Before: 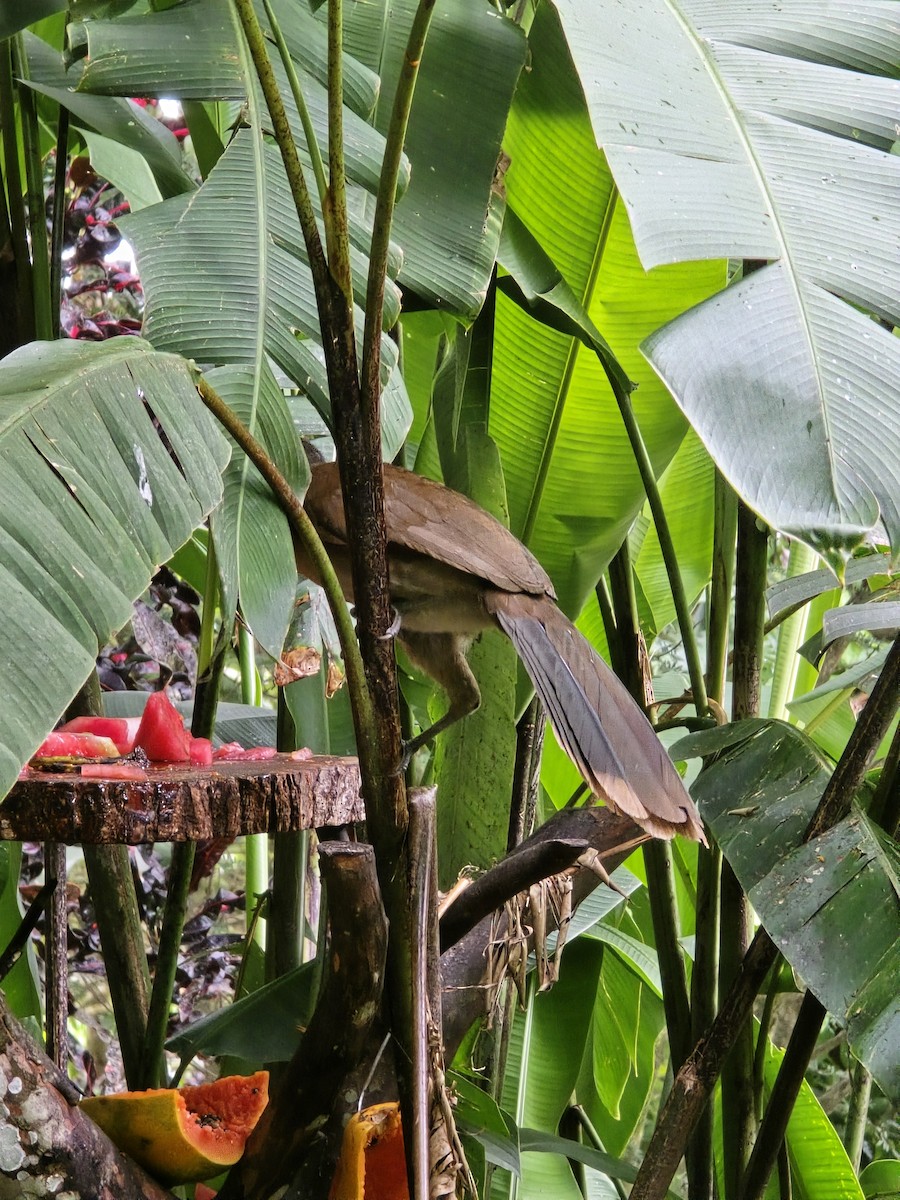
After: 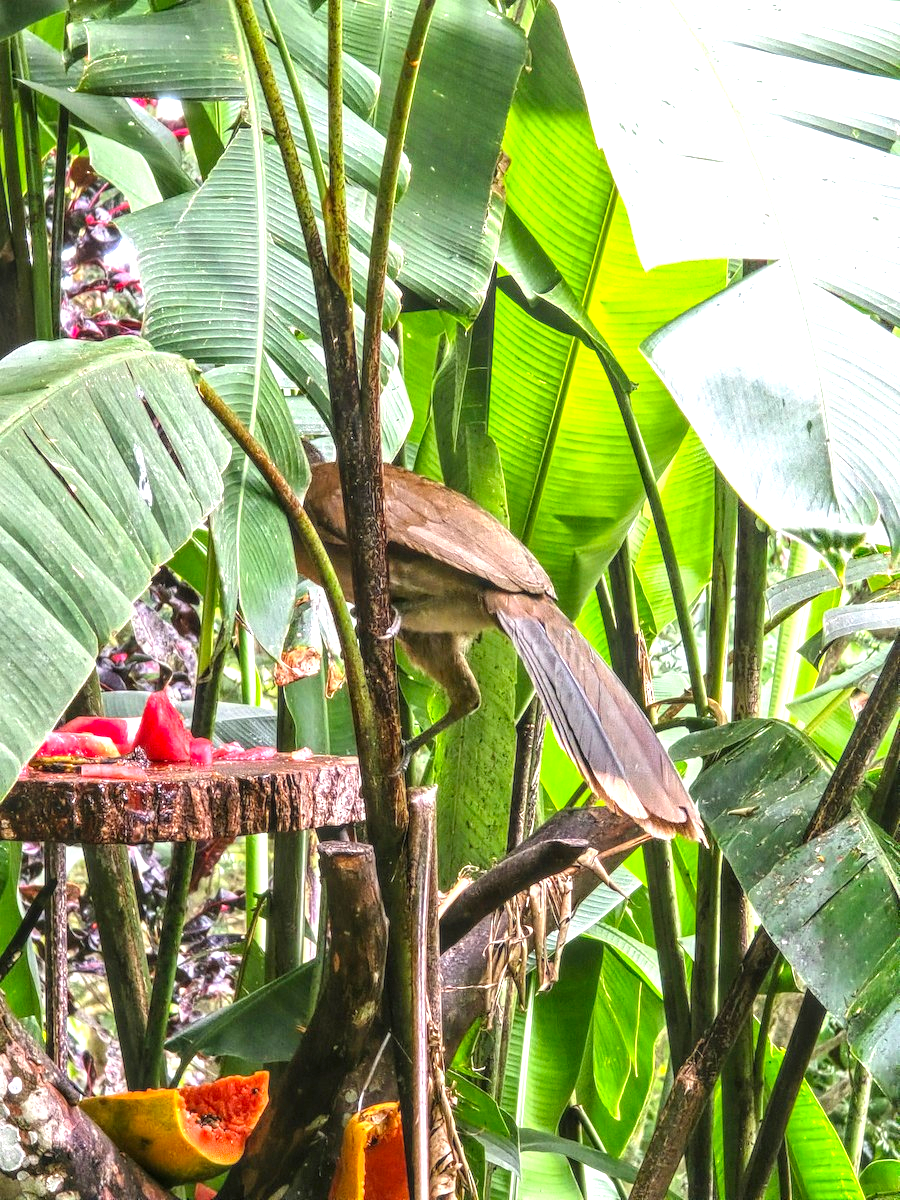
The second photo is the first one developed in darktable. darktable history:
exposure: black level correction 0, exposure 1.173 EV, compensate exposure bias true, compensate highlight preservation false
local contrast: highlights 0%, shadows 0%, detail 133%
white balance: emerald 1
